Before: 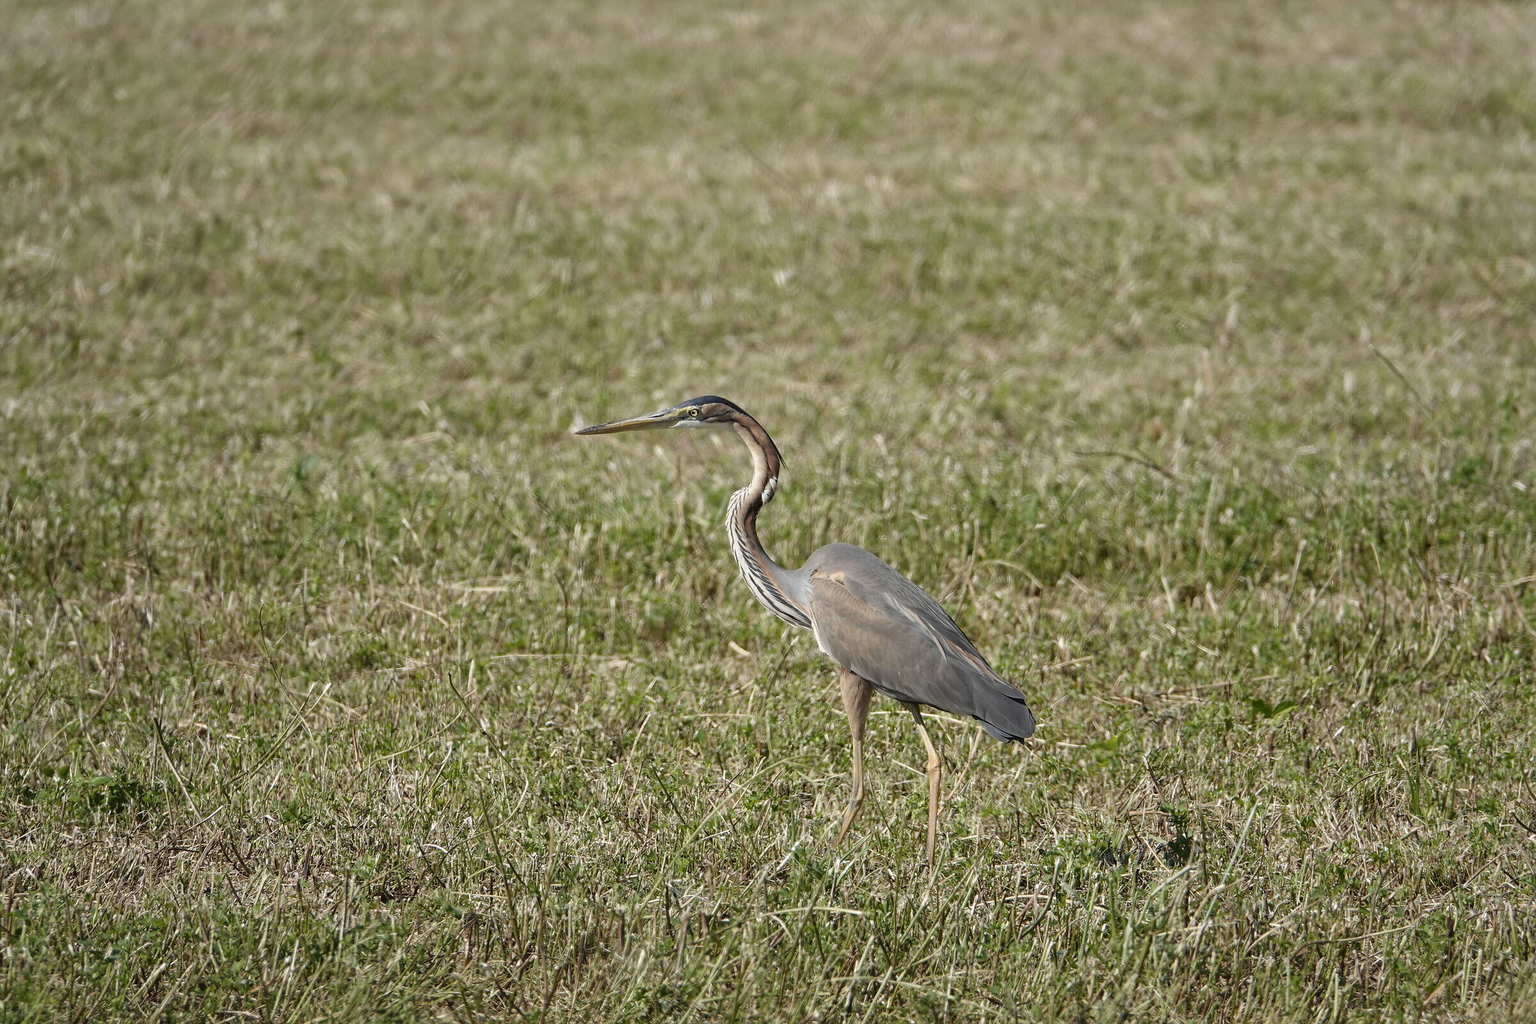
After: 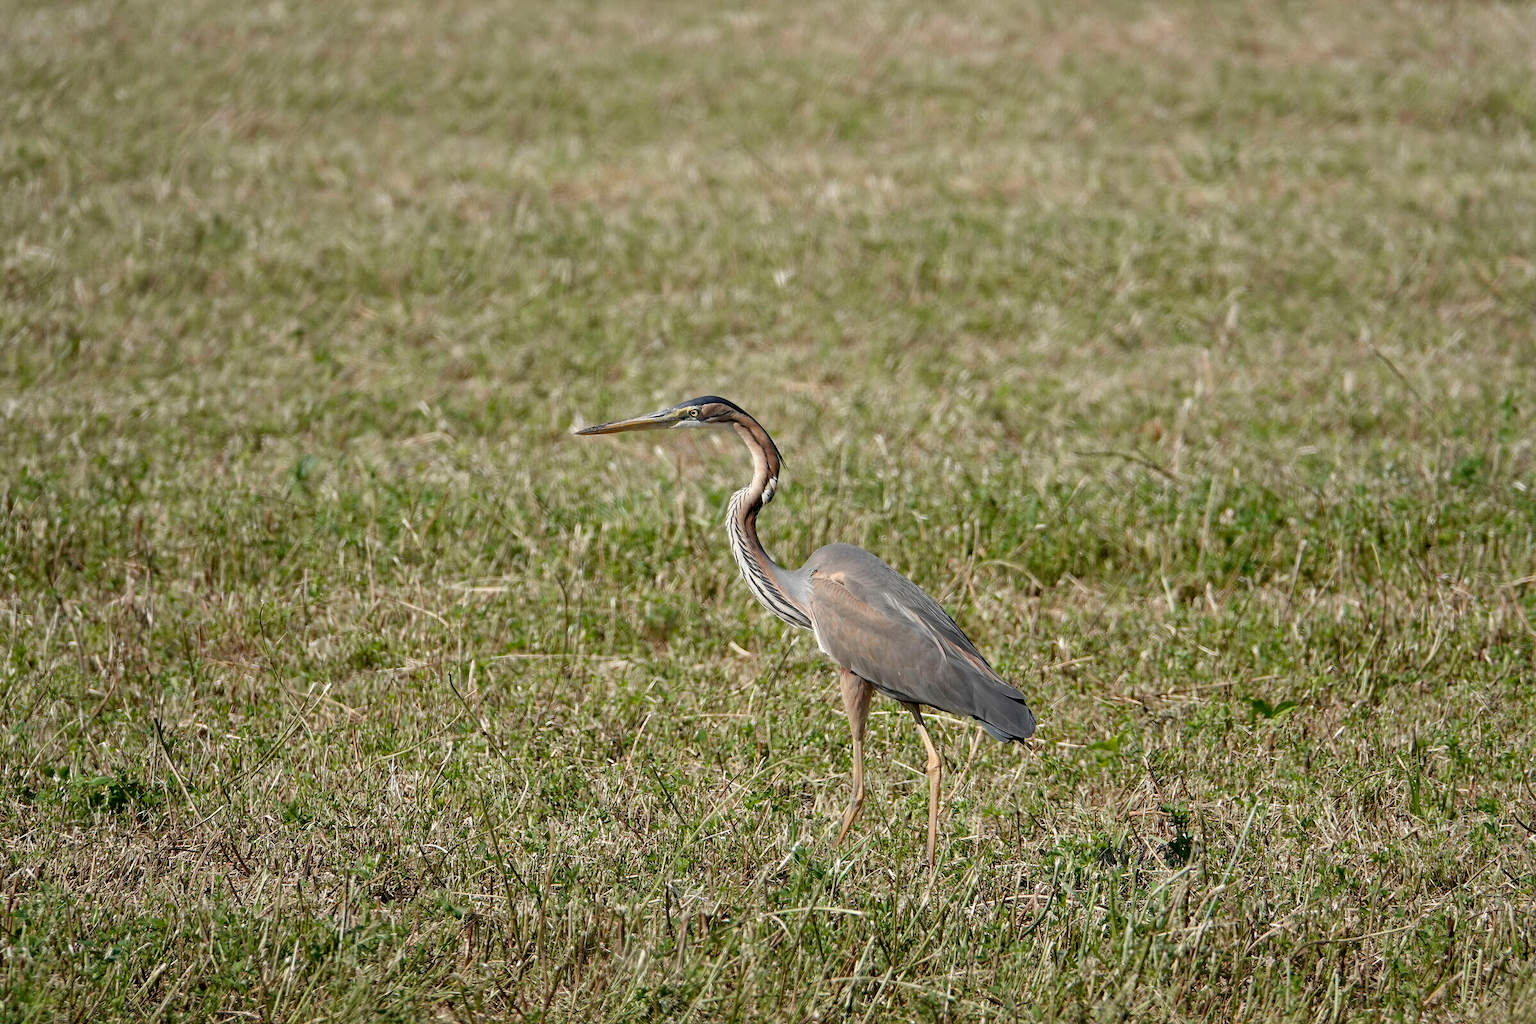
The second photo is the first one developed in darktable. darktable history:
exposure: black level correction 0.005, exposure 0.016 EV, compensate highlight preservation false
